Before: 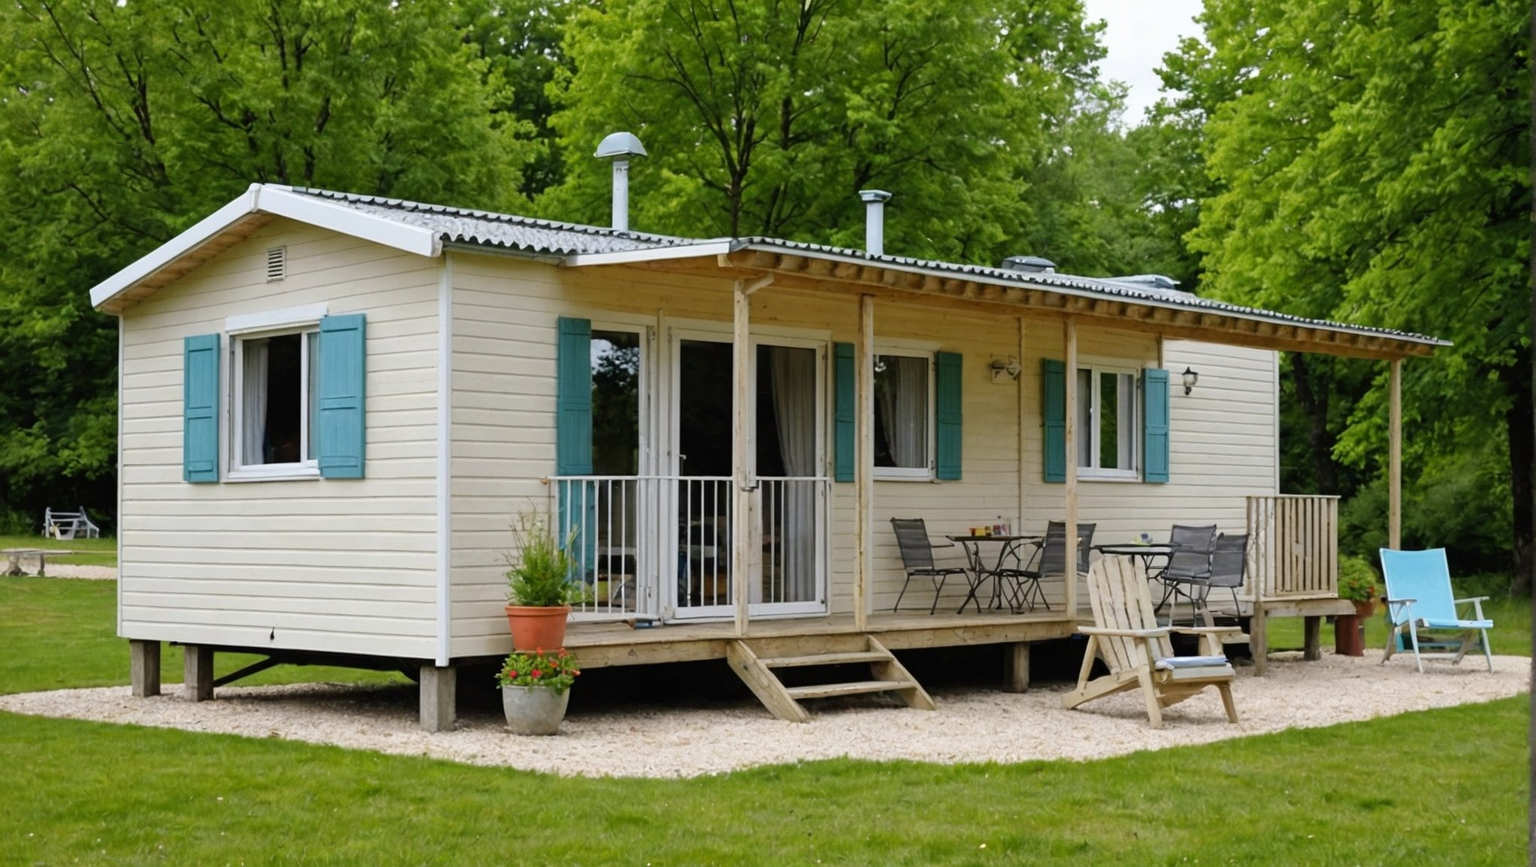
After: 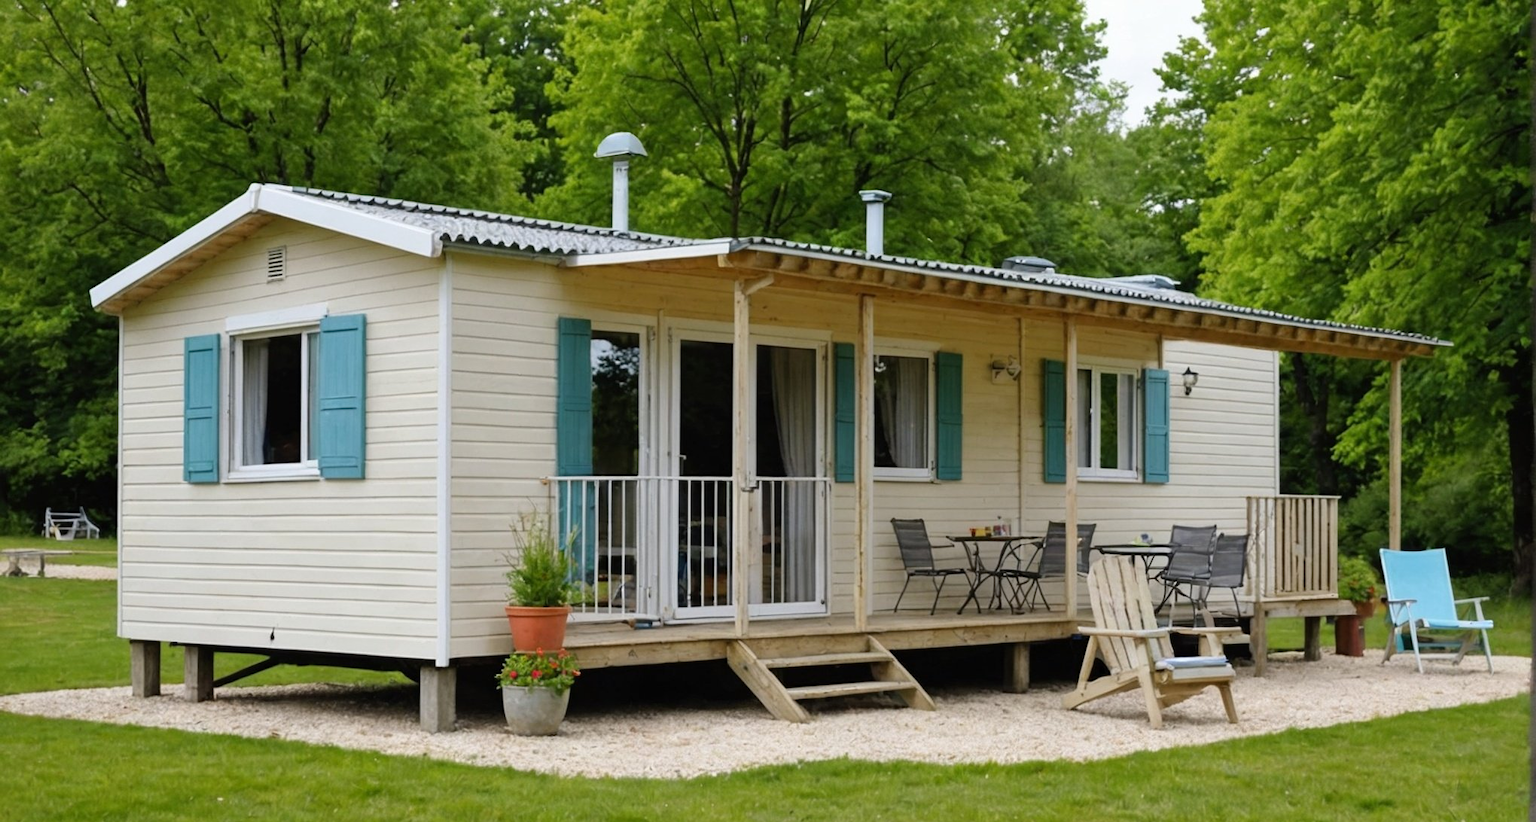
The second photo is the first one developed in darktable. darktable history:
crop and rotate: top 0.003%, bottom 5.104%
